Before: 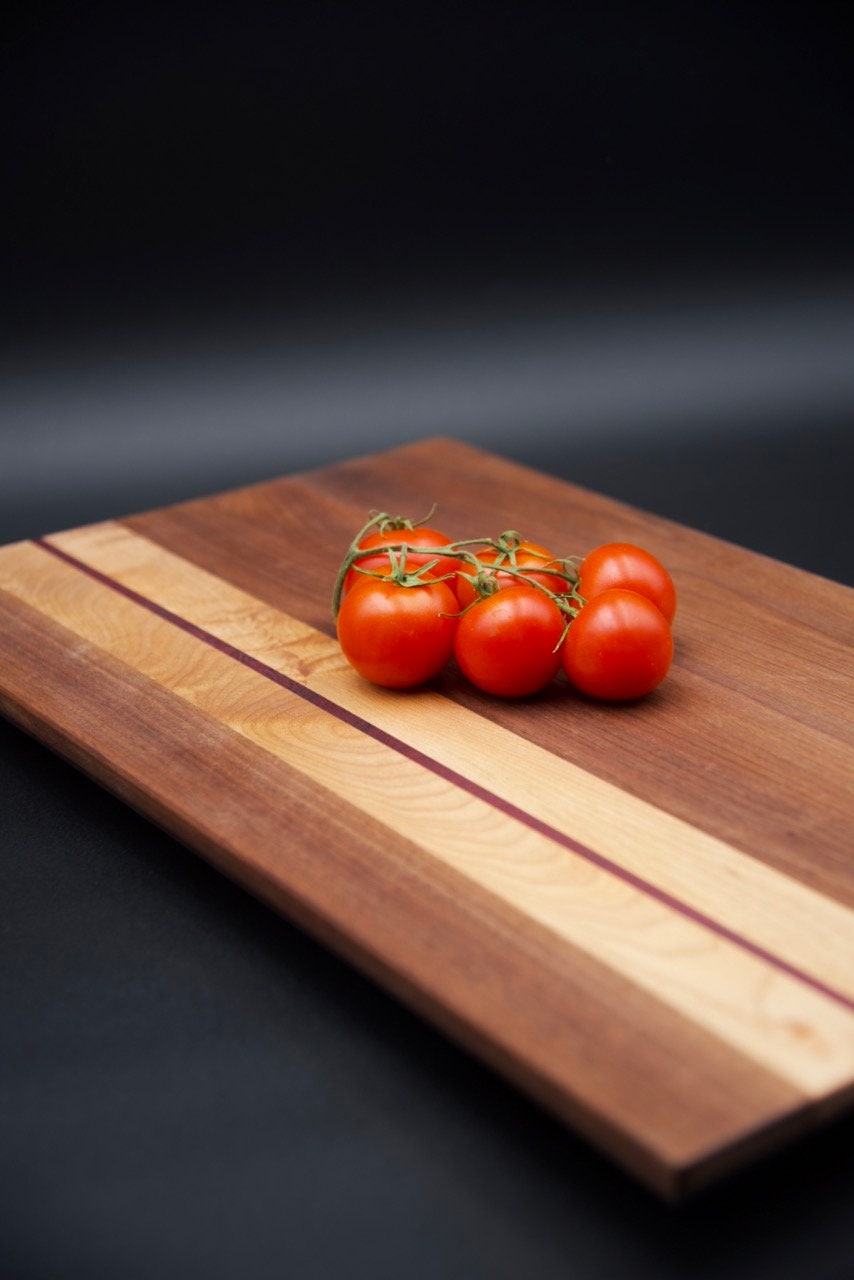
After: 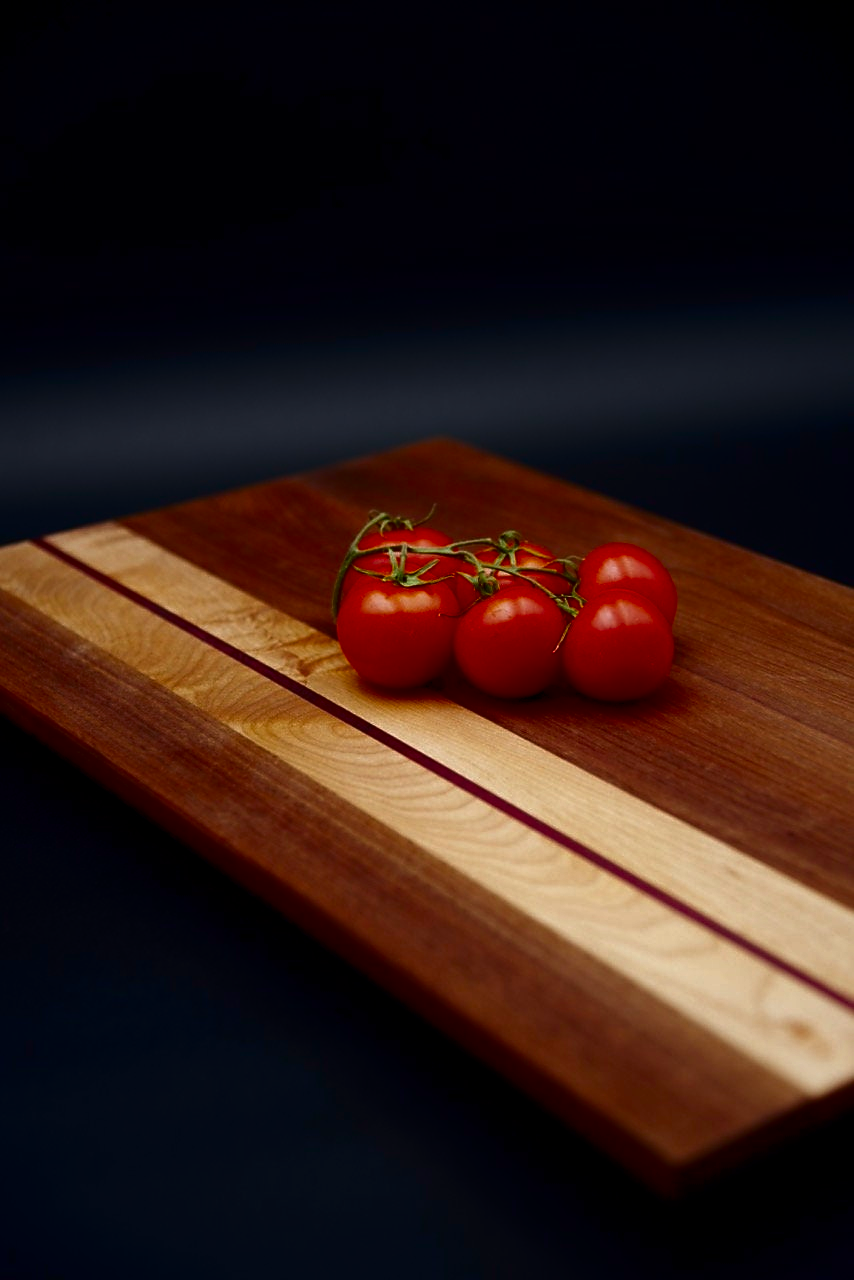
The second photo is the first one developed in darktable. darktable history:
sharpen: radius 1.864, amount 0.398, threshold 1.271
contrast brightness saturation: contrast 0.09, brightness -0.59, saturation 0.17
levels: levels [0, 0.498, 0.996]
